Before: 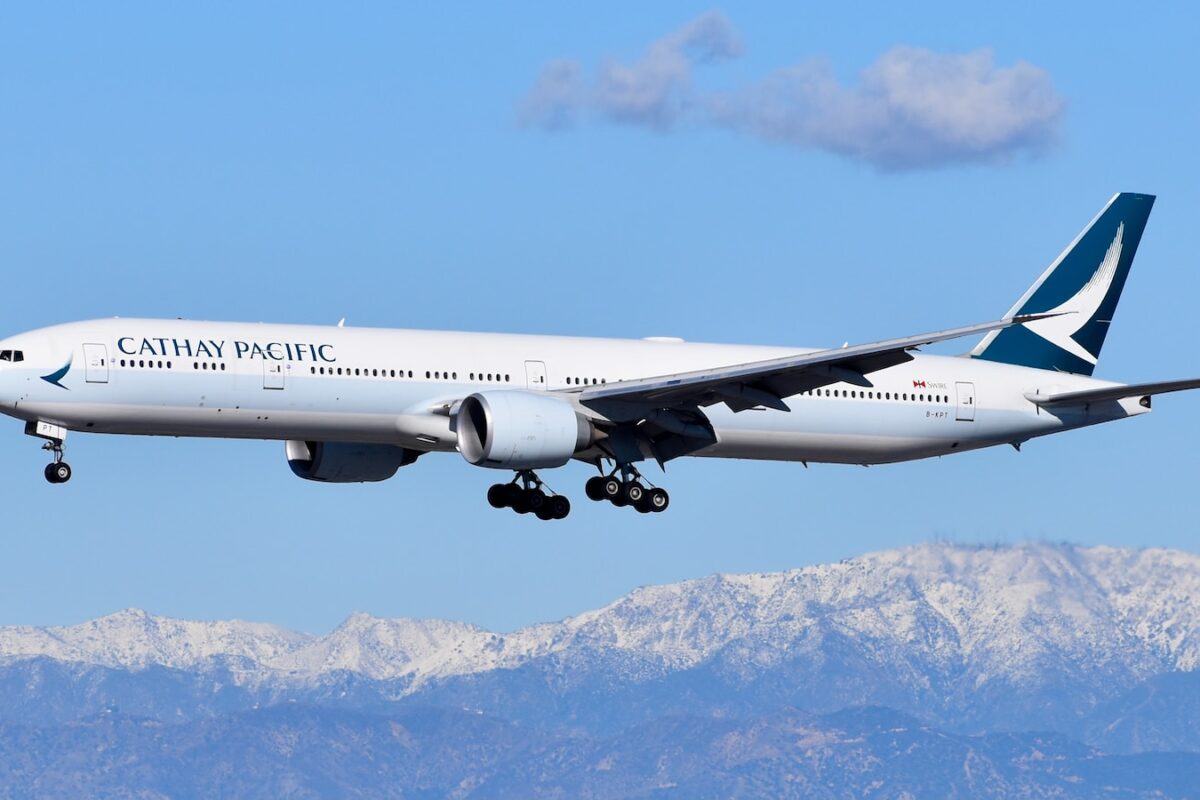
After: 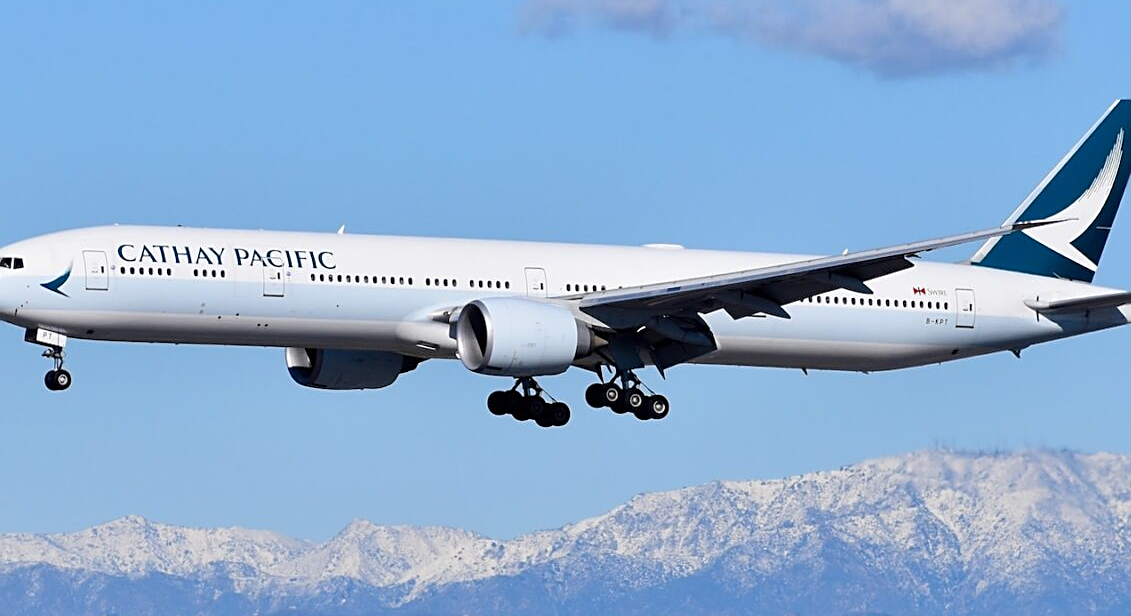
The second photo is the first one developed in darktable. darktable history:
sharpen: on, module defaults
crop and rotate: angle 0.03°, top 11.643%, right 5.651%, bottom 11.189%
